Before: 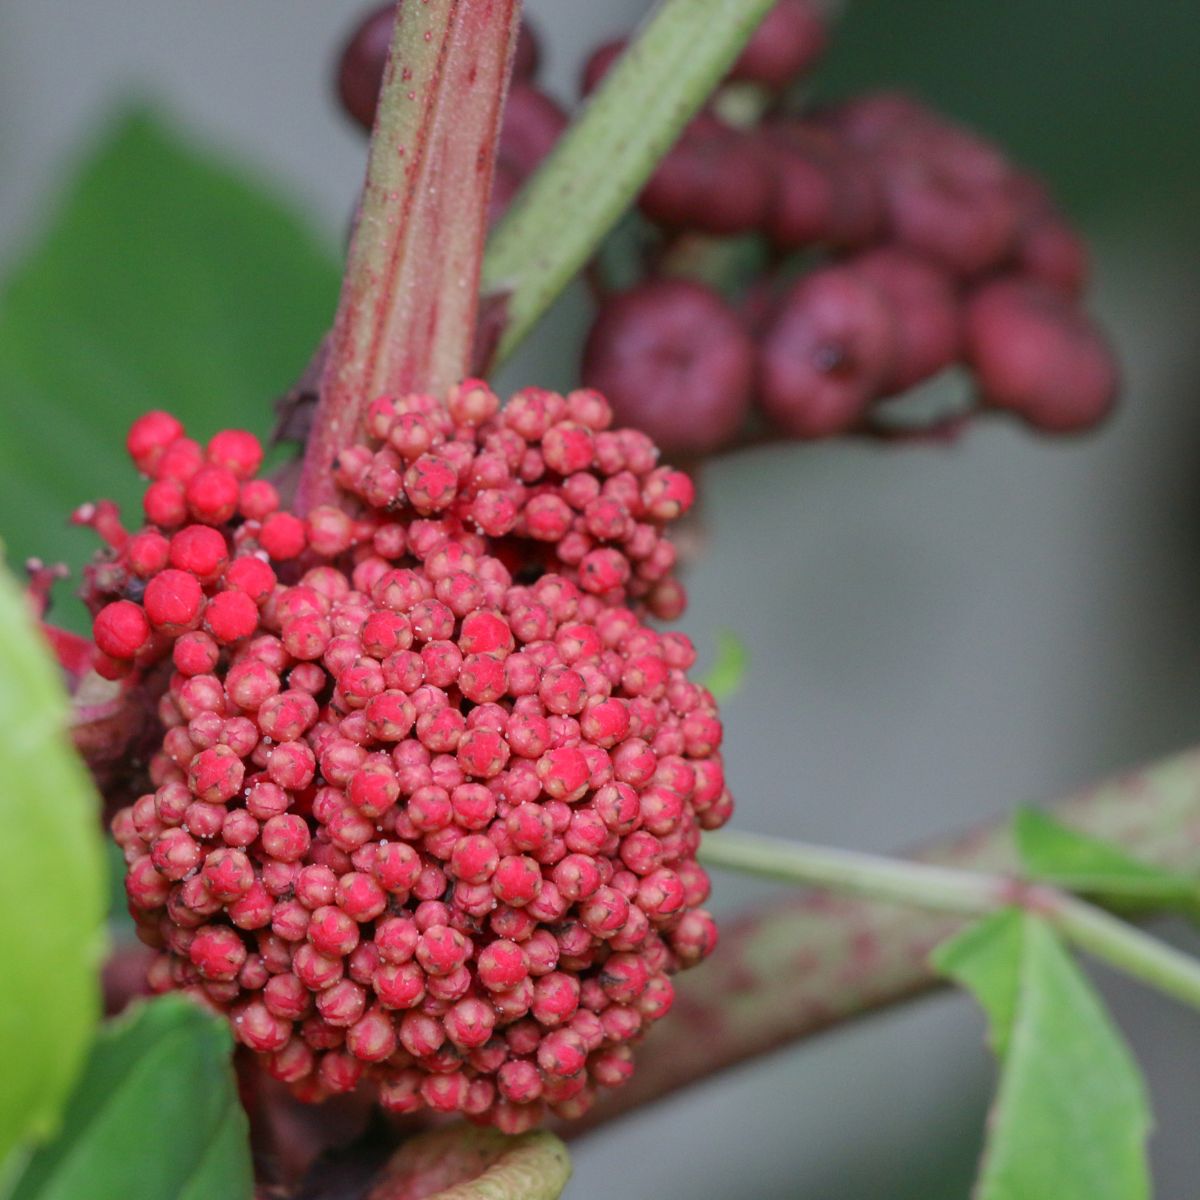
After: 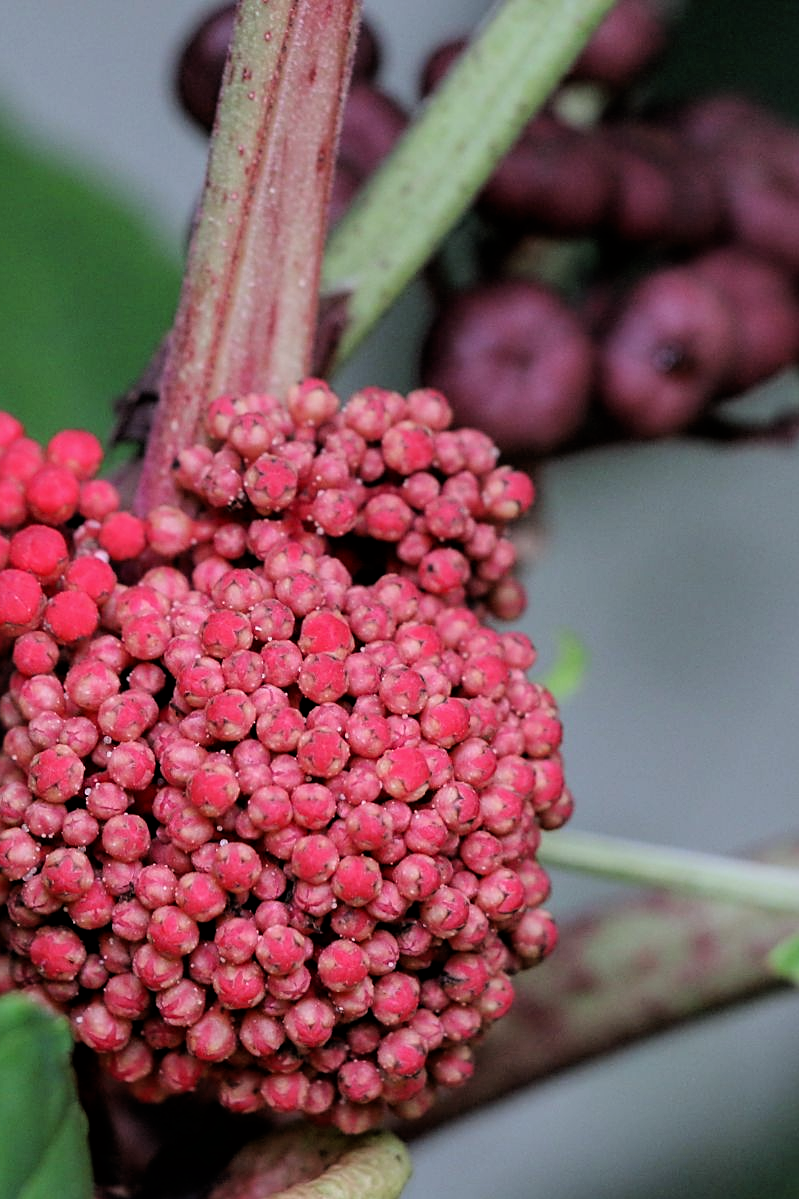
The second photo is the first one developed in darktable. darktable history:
crop and rotate: left 13.342%, right 19.991%
filmic rgb: black relative exposure -4 EV, white relative exposure 3 EV, hardness 3.02, contrast 1.4
sharpen: on, module defaults
color balance: on, module defaults
white balance: red 0.967, blue 1.049
